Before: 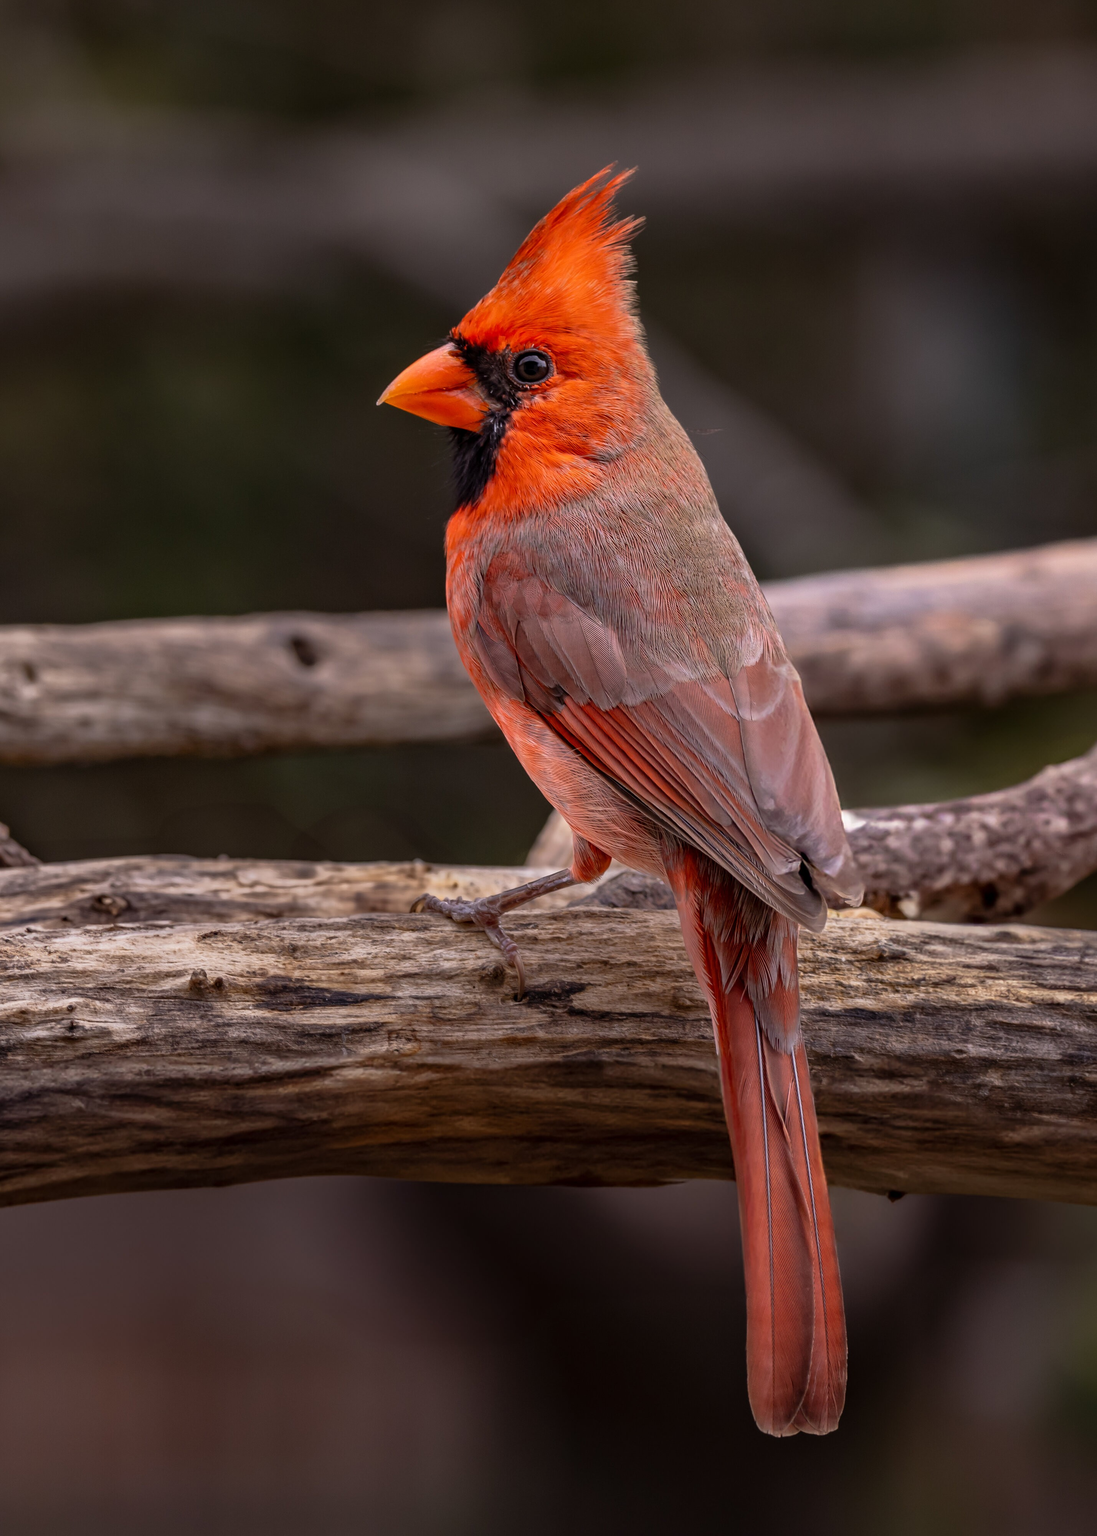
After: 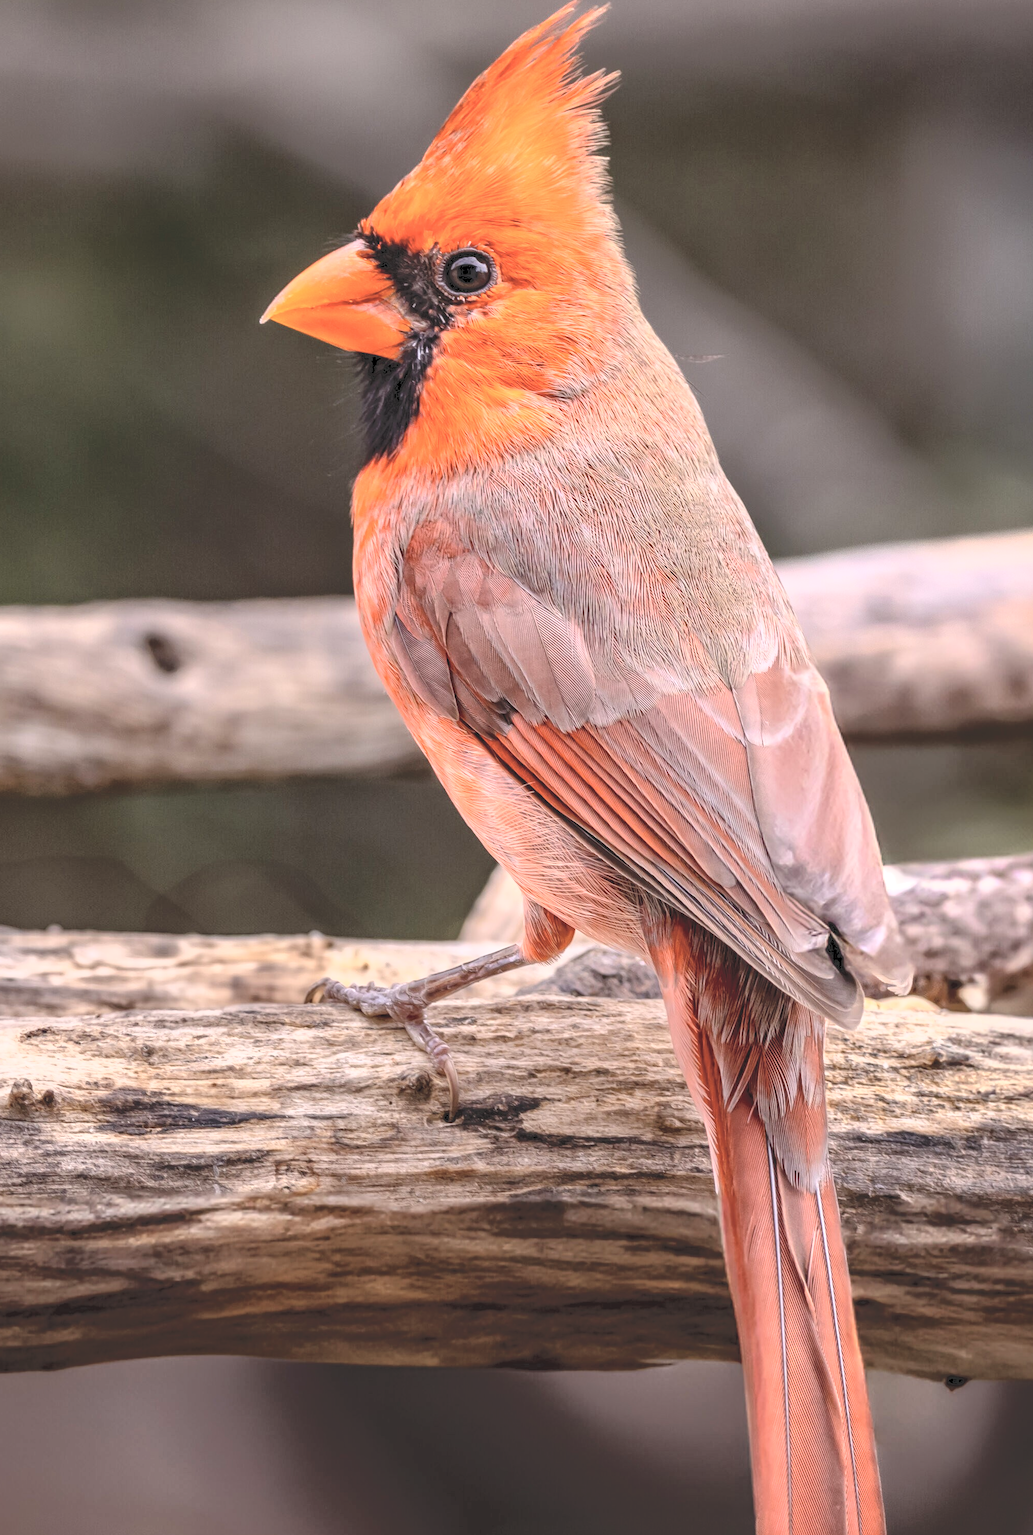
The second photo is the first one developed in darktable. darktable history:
local contrast: on, module defaults
crop and rotate: left 16.655%, top 10.683%, right 13.025%, bottom 14.665%
exposure: compensate exposure bias true, compensate highlight preservation false
tone curve: curves: ch0 [(0, 0) (0.003, 0.195) (0.011, 0.161) (0.025, 0.21) (0.044, 0.24) (0.069, 0.254) (0.1, 0.283) (0.136, 0.347) (0.177, 0.412) (0.224, 0.455) (0.277, 0.531) (0.335, 0.606) (0.399, 0.679) (0.468, 0.748) (0.543, 0.814) (0.623, 0.876) (0.709, 0.927) (0.801, 0.949) (0.898, 0.962) (1, 1)], color space Lab, independent channels, preserve colors none
